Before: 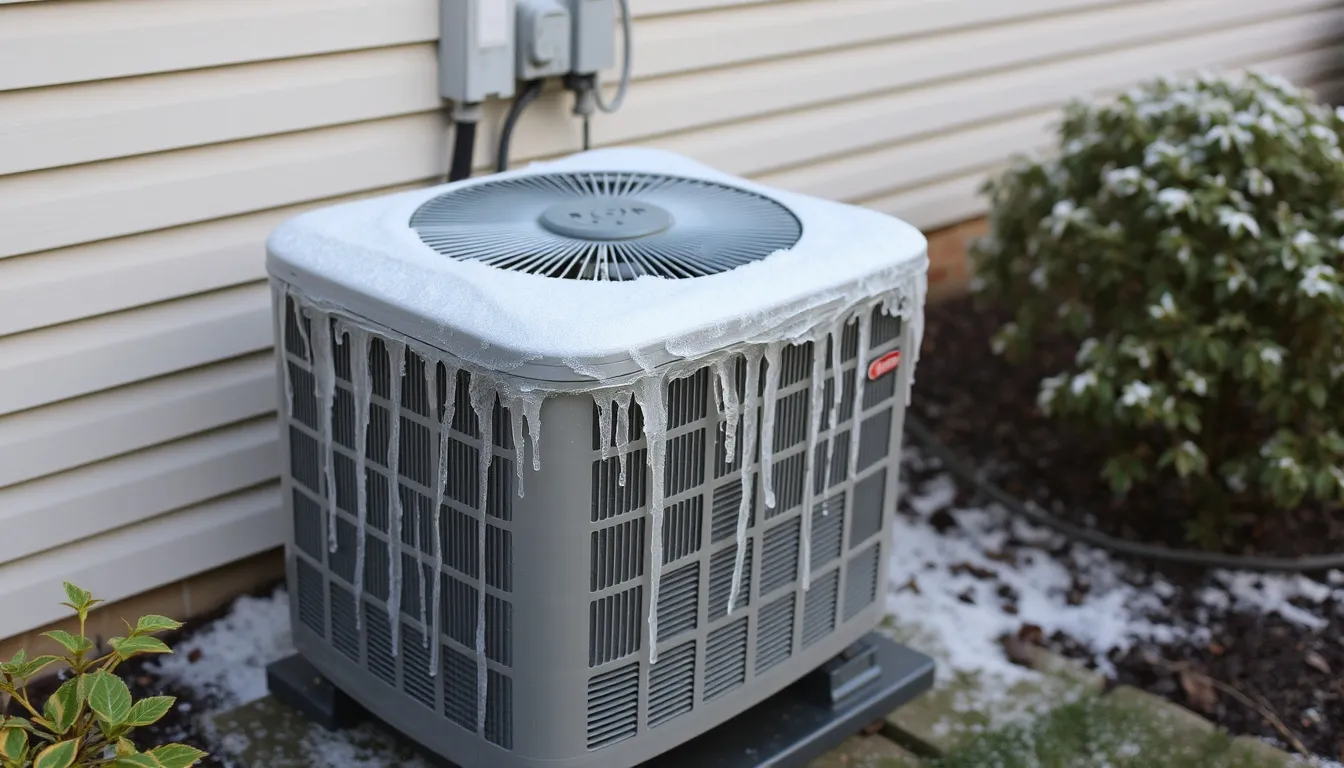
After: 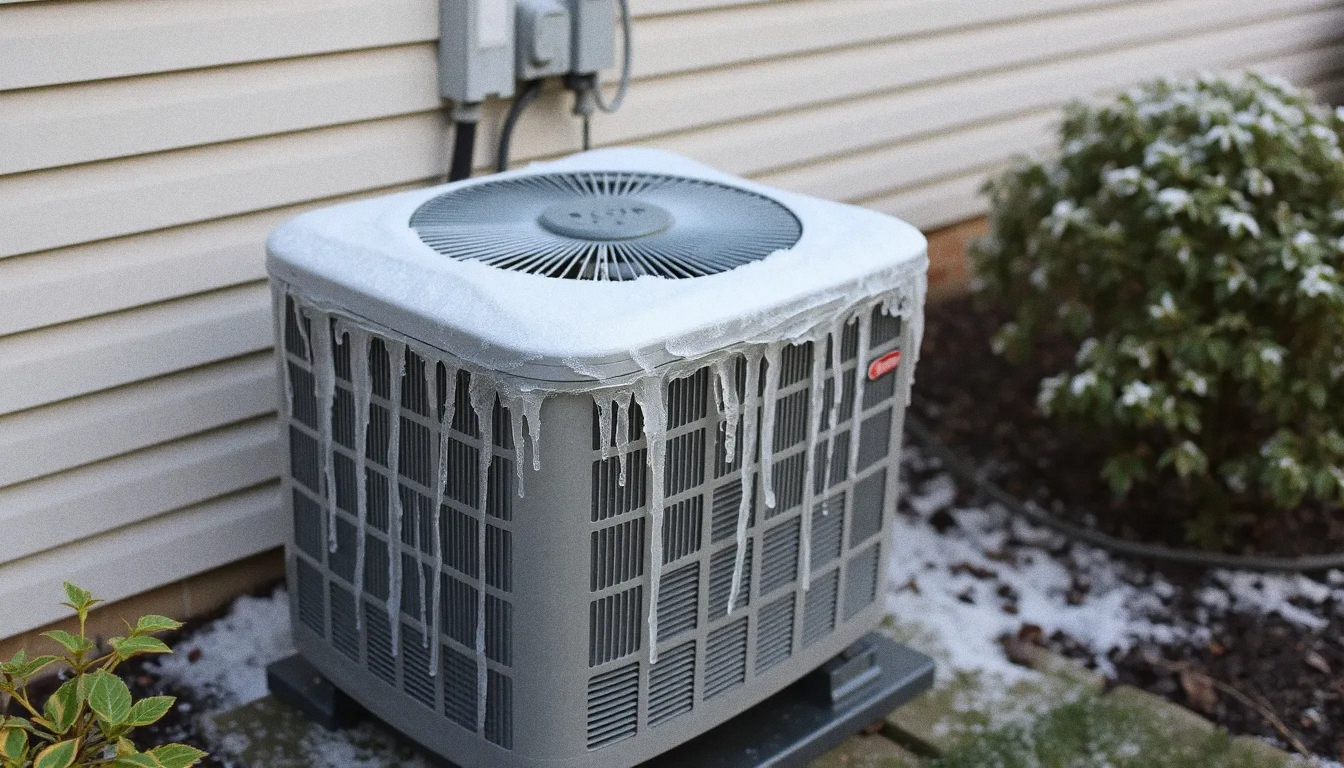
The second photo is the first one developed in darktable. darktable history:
shadows and highlights: radius 337.17, shadows 29.01, soften with gaussian
grain: coarseness 0.47 ISO
